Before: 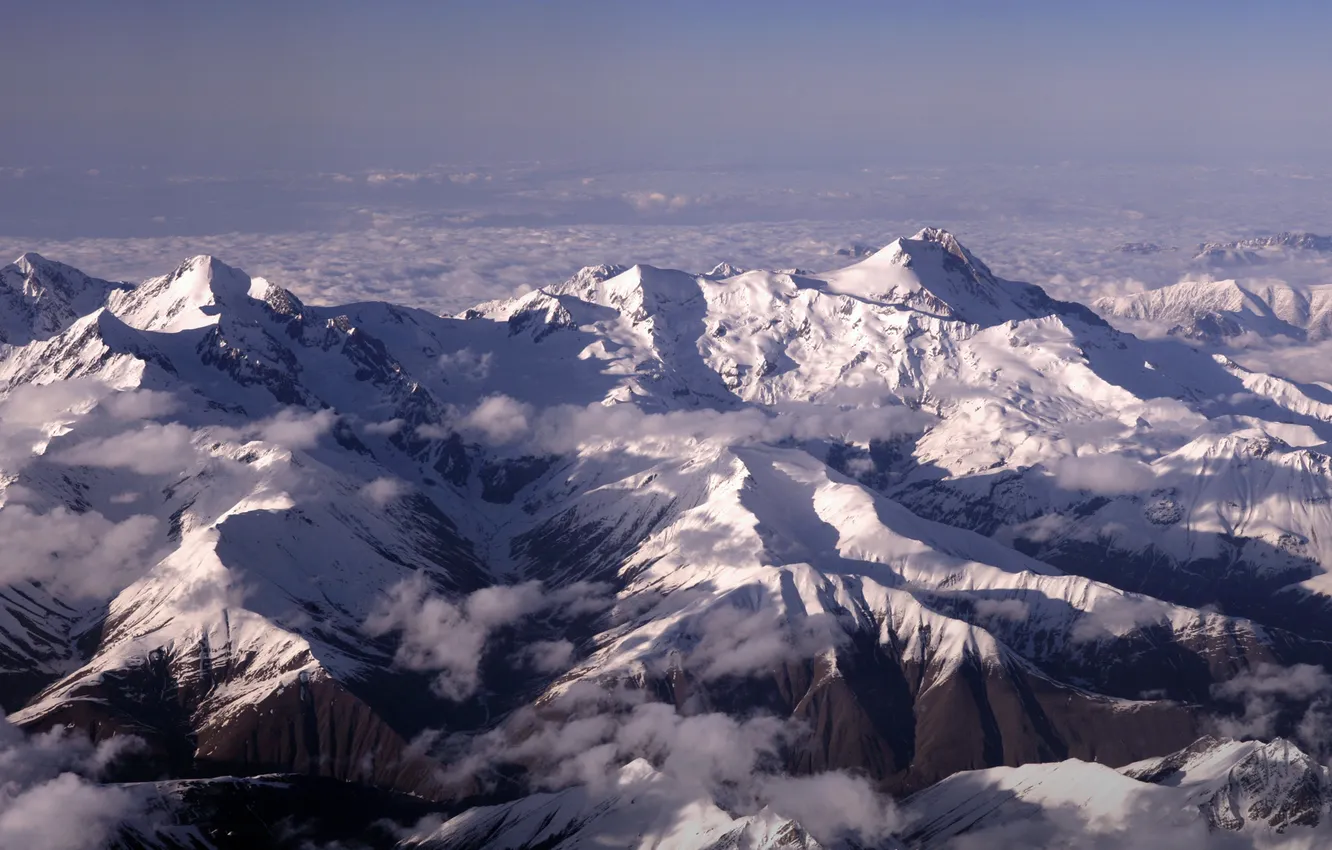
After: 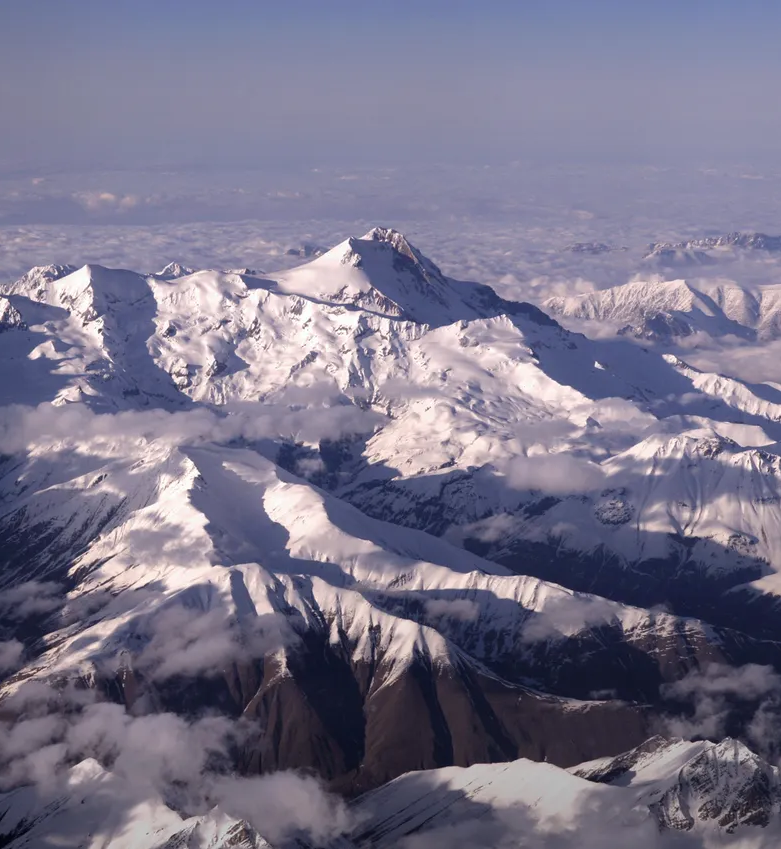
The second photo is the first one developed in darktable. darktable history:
crop: left 41.299%
